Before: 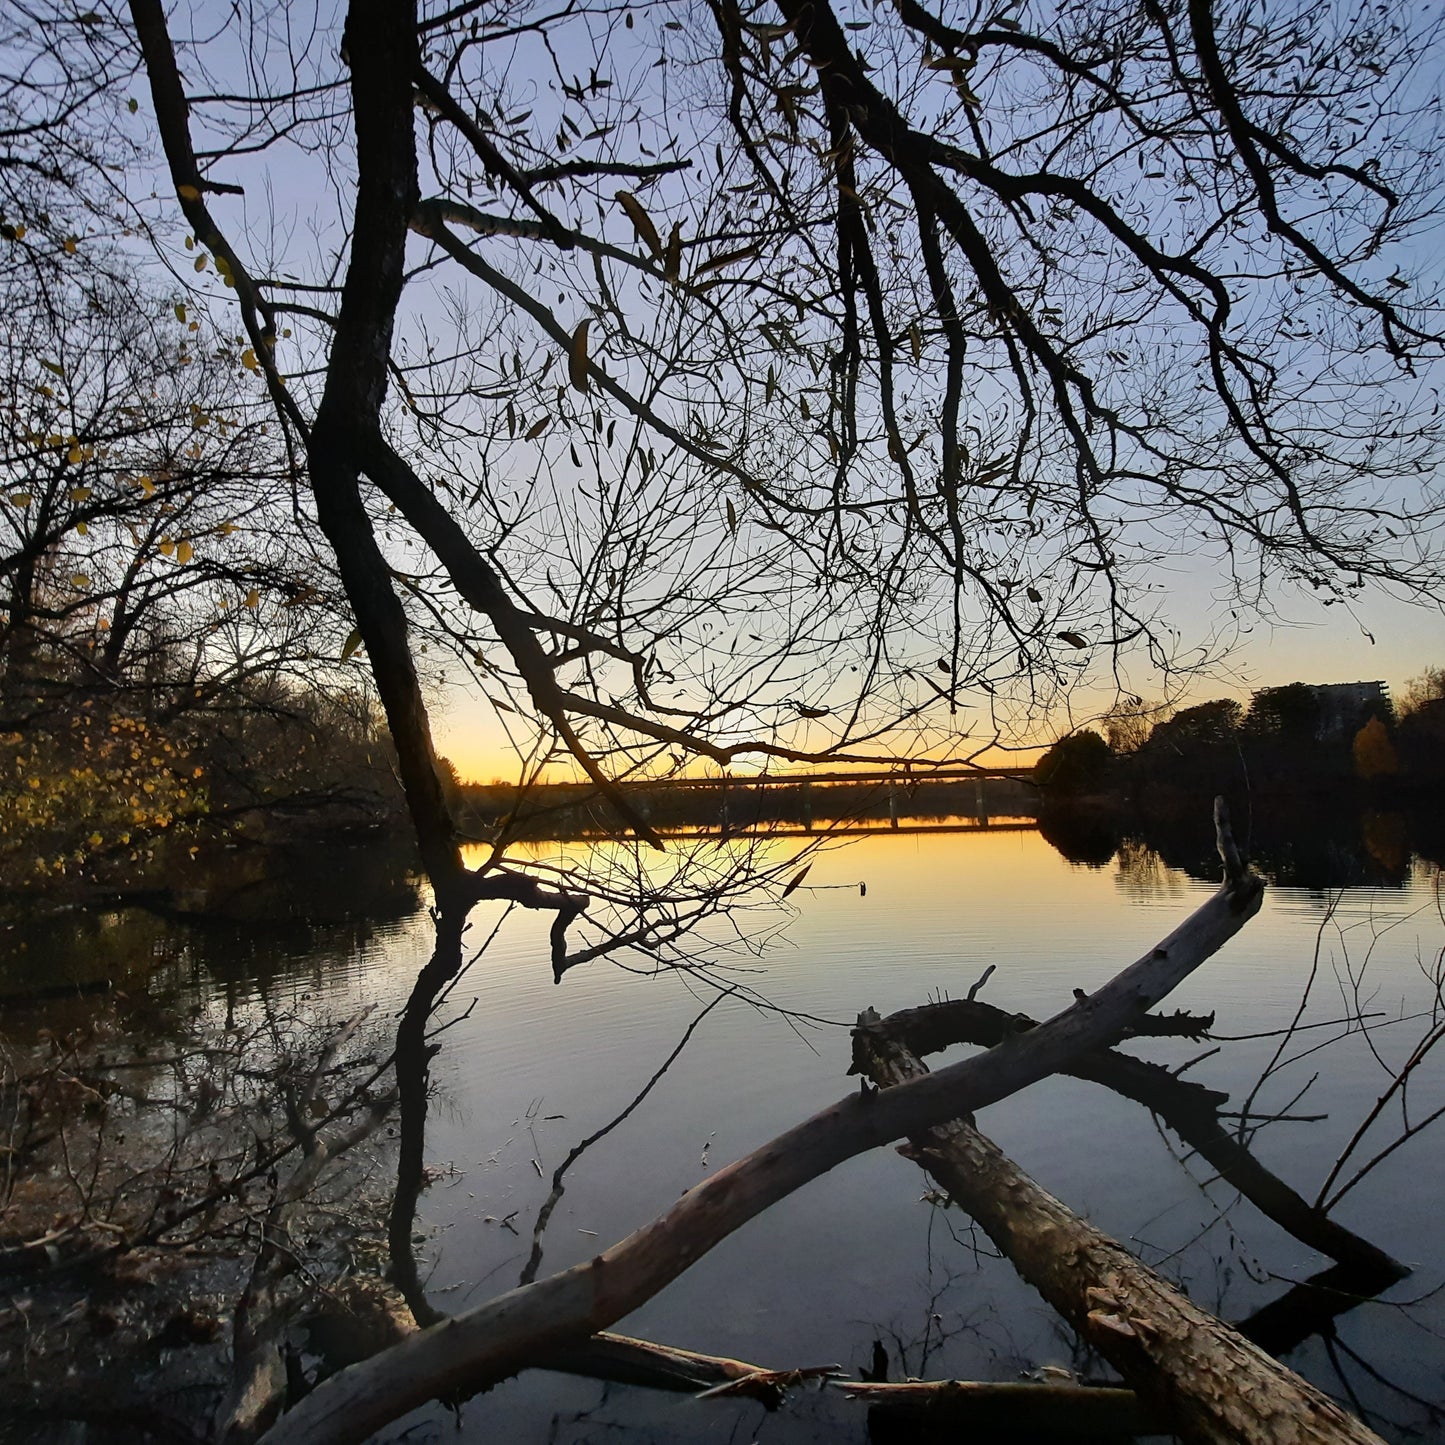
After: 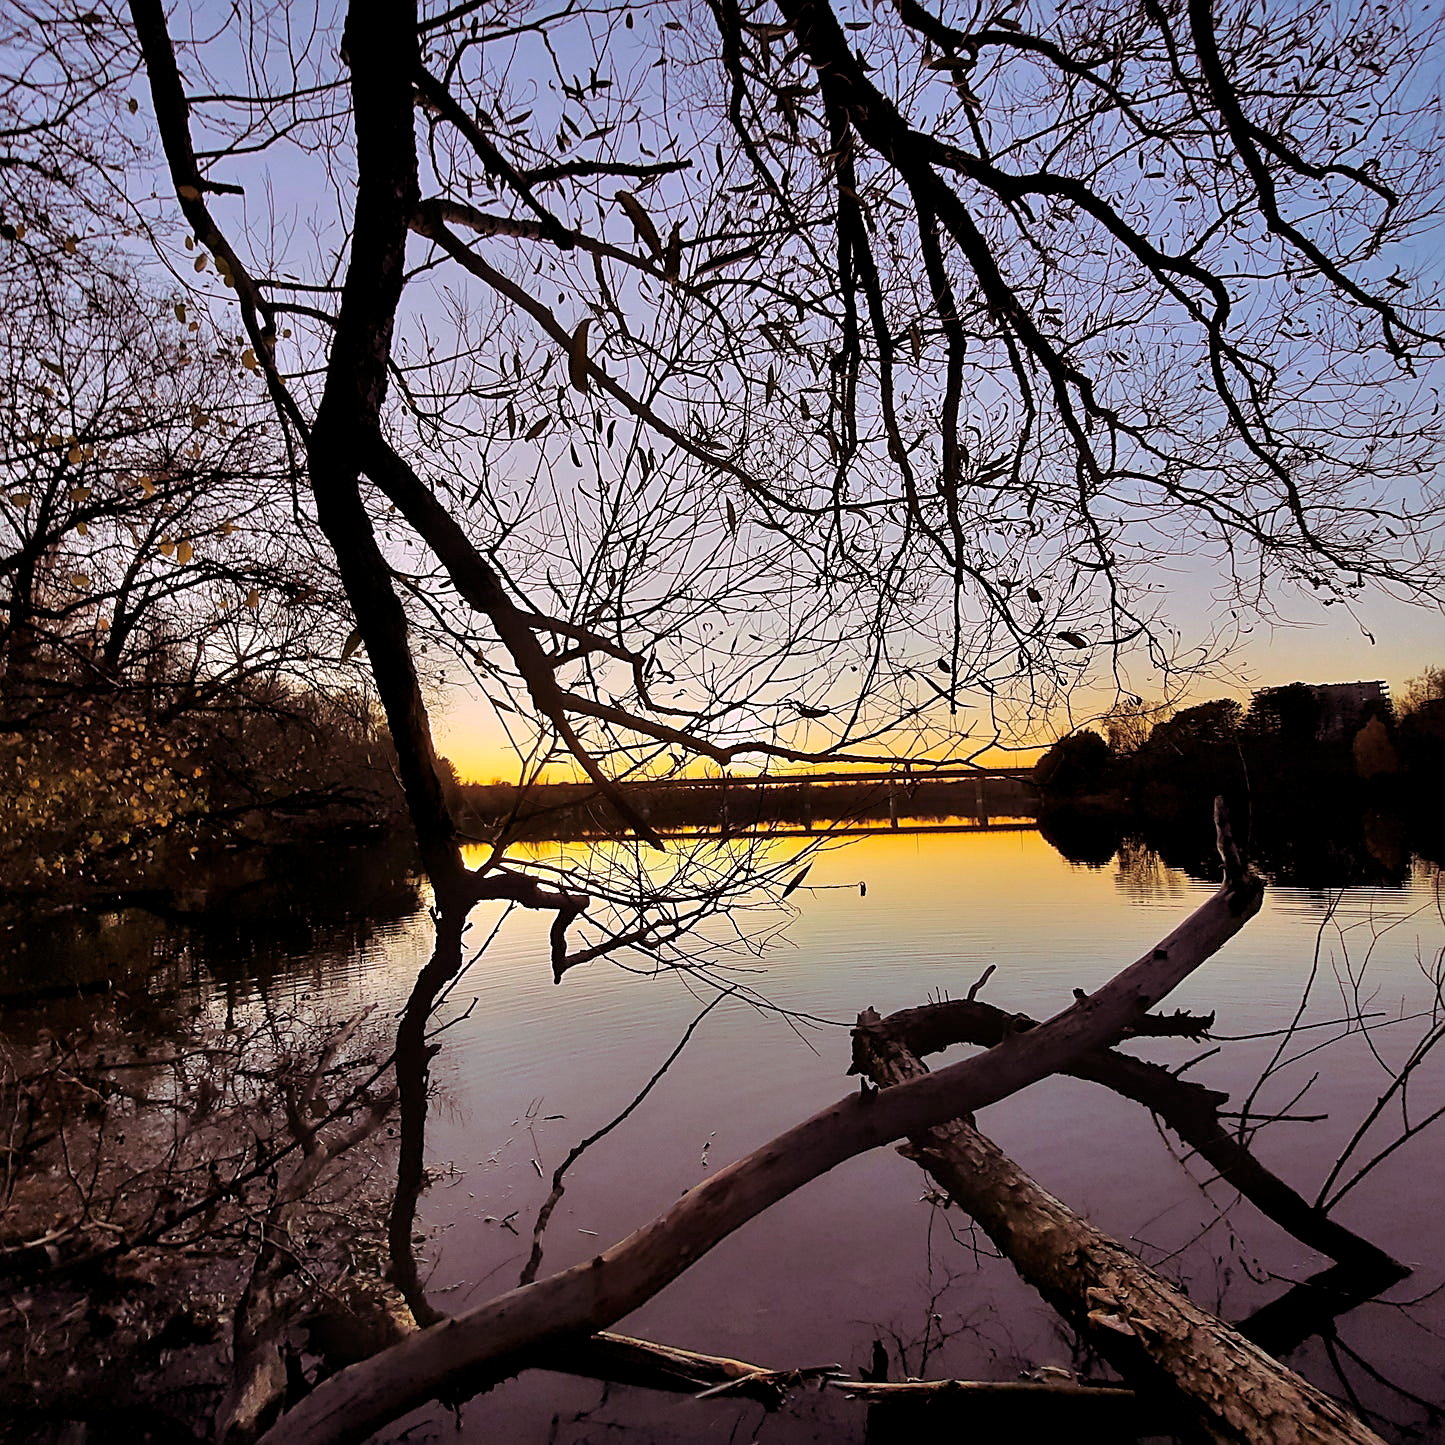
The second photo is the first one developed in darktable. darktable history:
split-toning: highlights › hue 298.8°, highlights › saturation 0.73, compress 41.76%
exposure: compensate highlight preservation false
sharpen: on, module defaults
color balance rgb: shadows lift › chroma 2%, shadows lift › hue 217.2°, power › chroma 0.25%, power › hue 60°, highlights gain › chroma 1.5%, highlights gain › hue 309.6°, global offset › luminance -0.5%, perceptual saturation grading › global saturation 15%, global vibrance 20%
